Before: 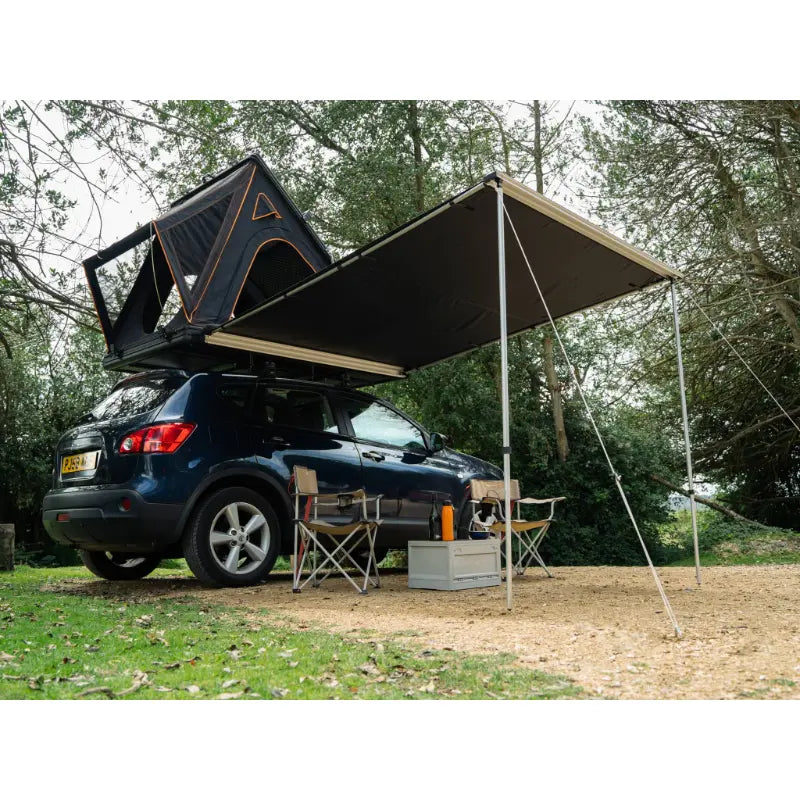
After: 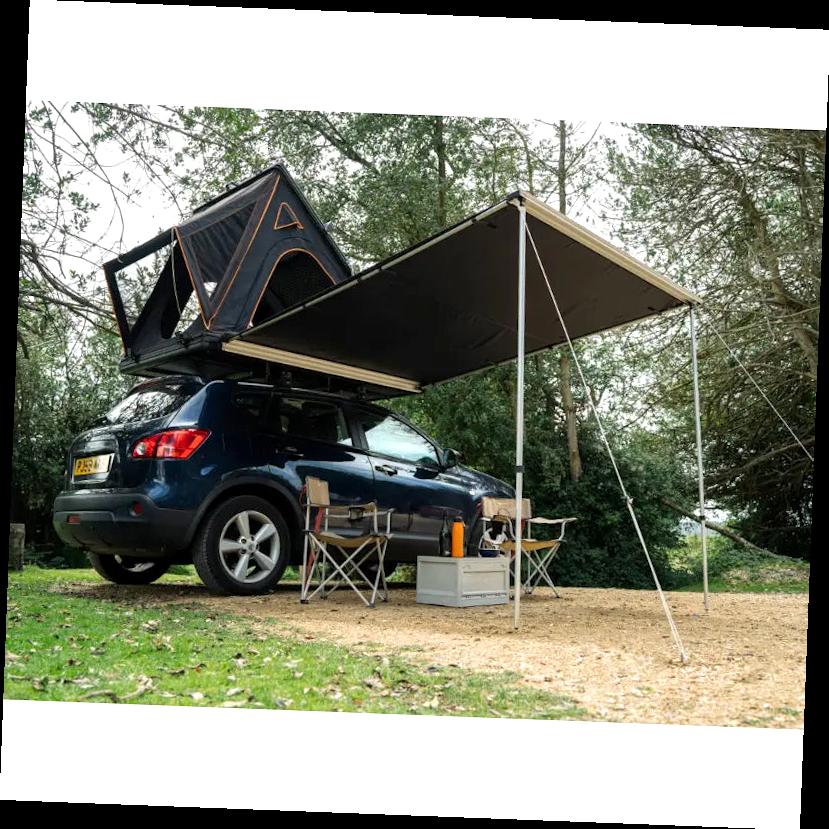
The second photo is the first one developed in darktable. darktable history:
exposure: exposure 0.236 EV, compensate highlight preservation false
local contrast: highlights 100%, shadows 100%, detail 120%, midtone range 0.2
rotate and perspective: rotation 2.17°, automatic cropping off
